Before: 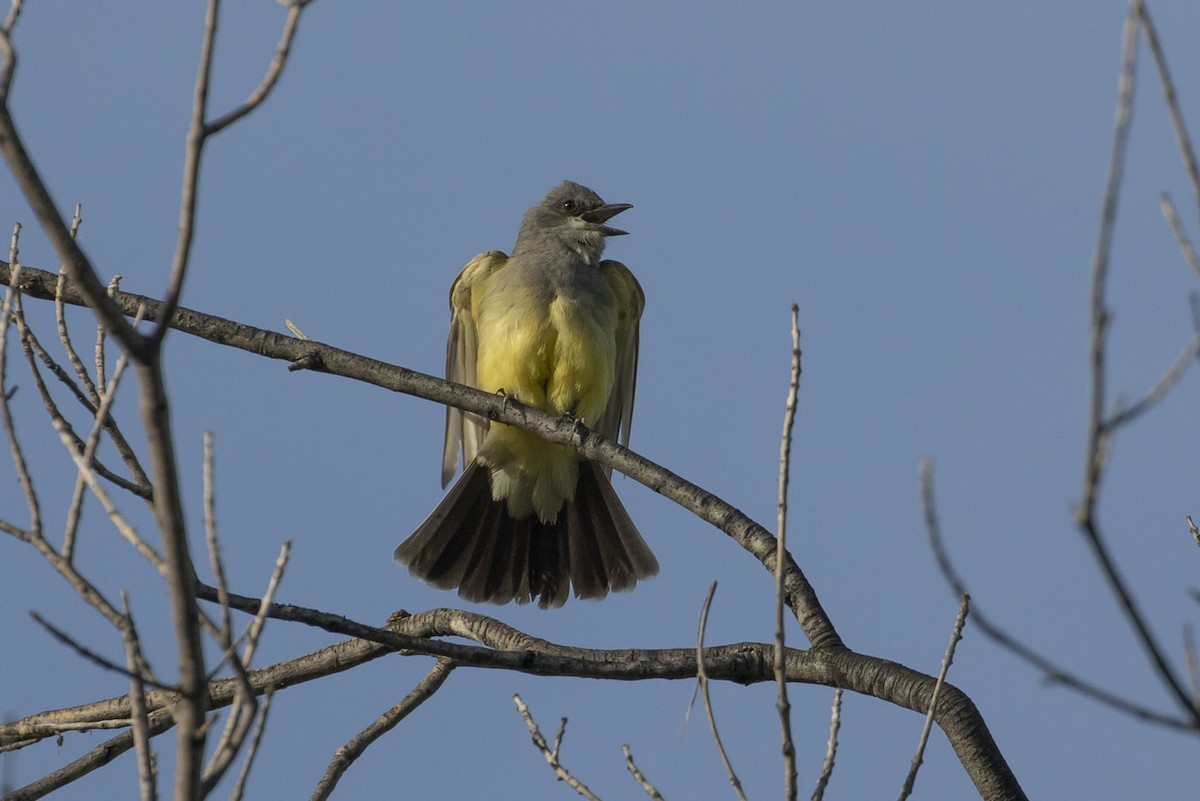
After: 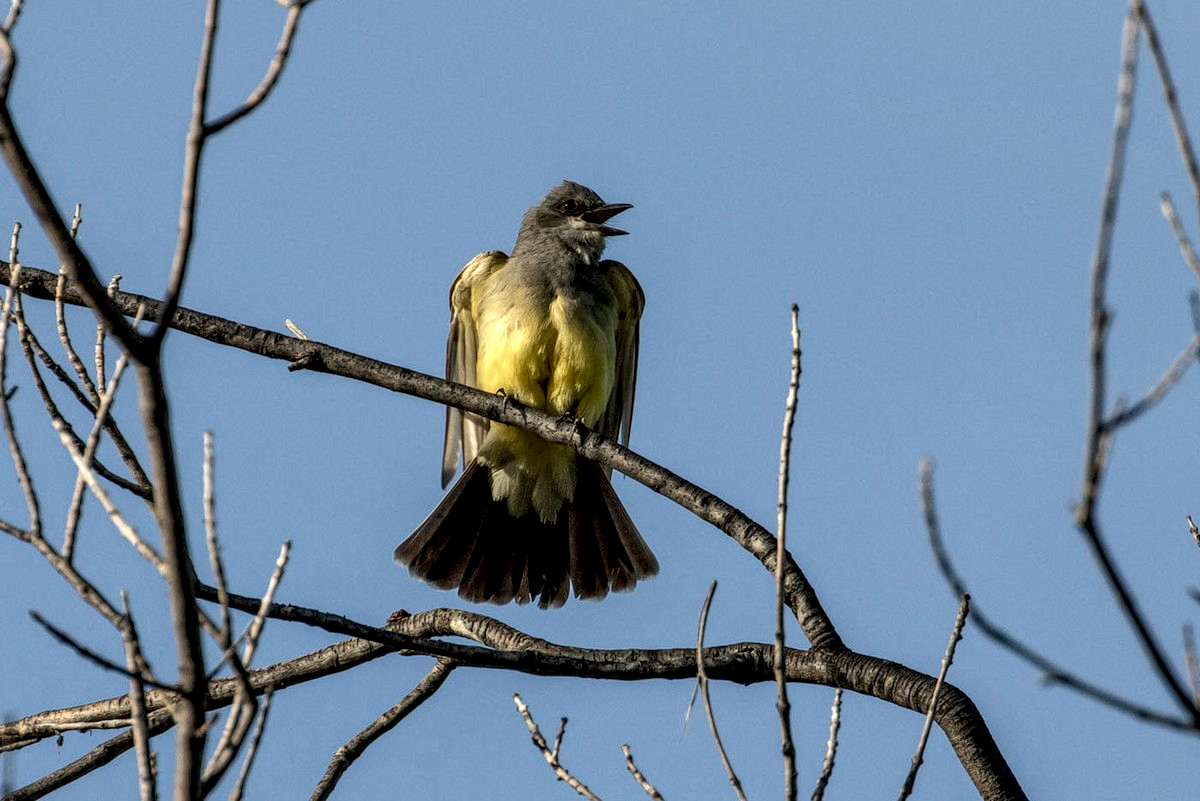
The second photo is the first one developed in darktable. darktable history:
local contrast: highlights 16%, detail 187%
exposure: exposure 0.446 EV, compensate highlight preservation false
